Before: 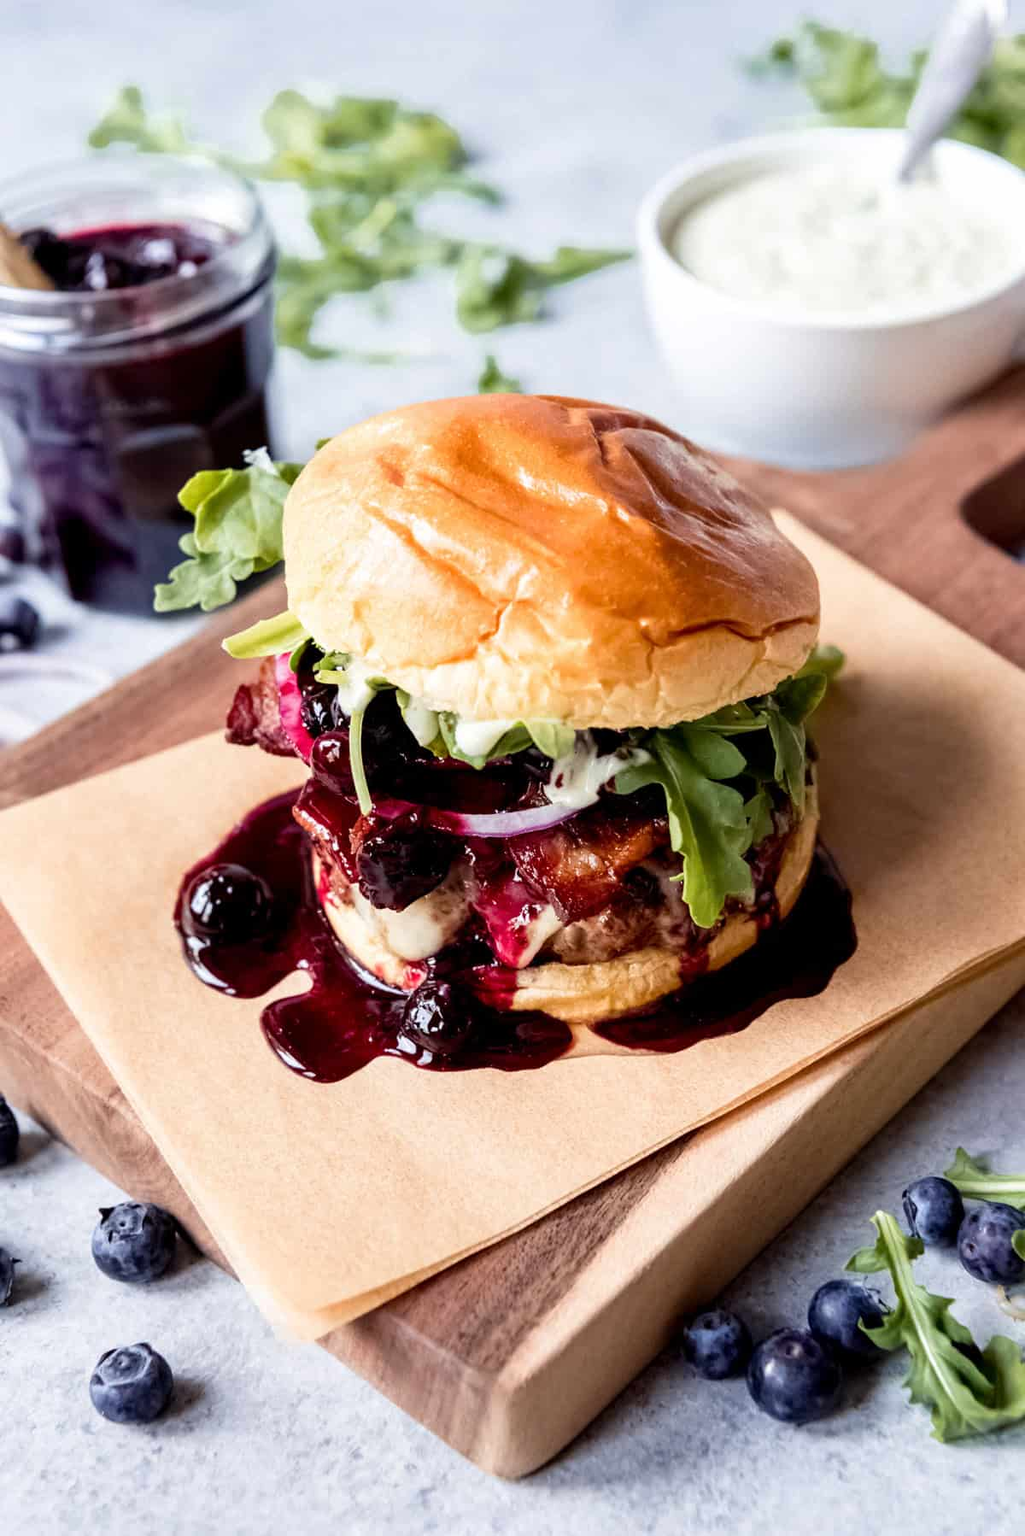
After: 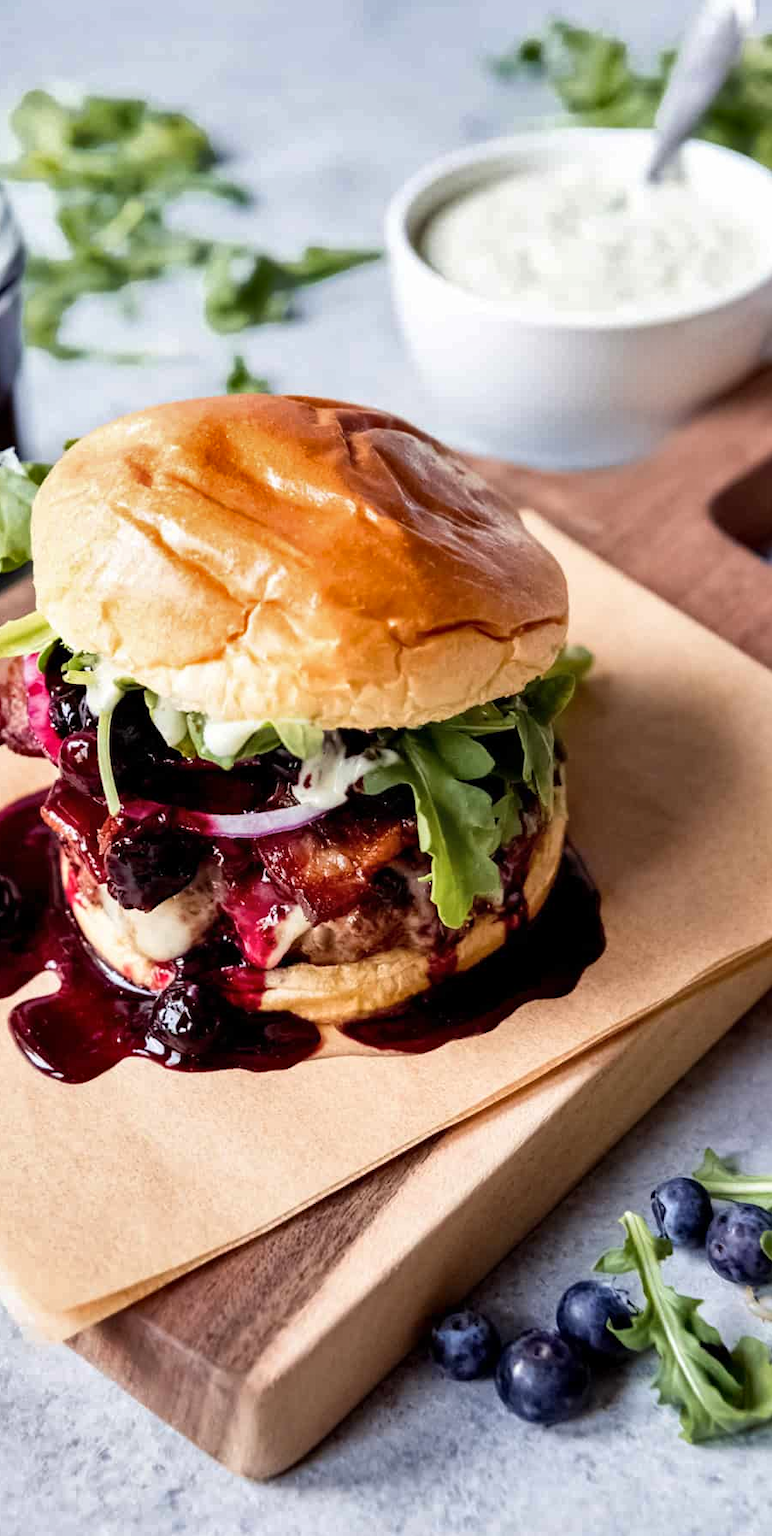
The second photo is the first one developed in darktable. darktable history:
shadows and highlights: soften with gaussian
crop and rotate: left 24.64%
